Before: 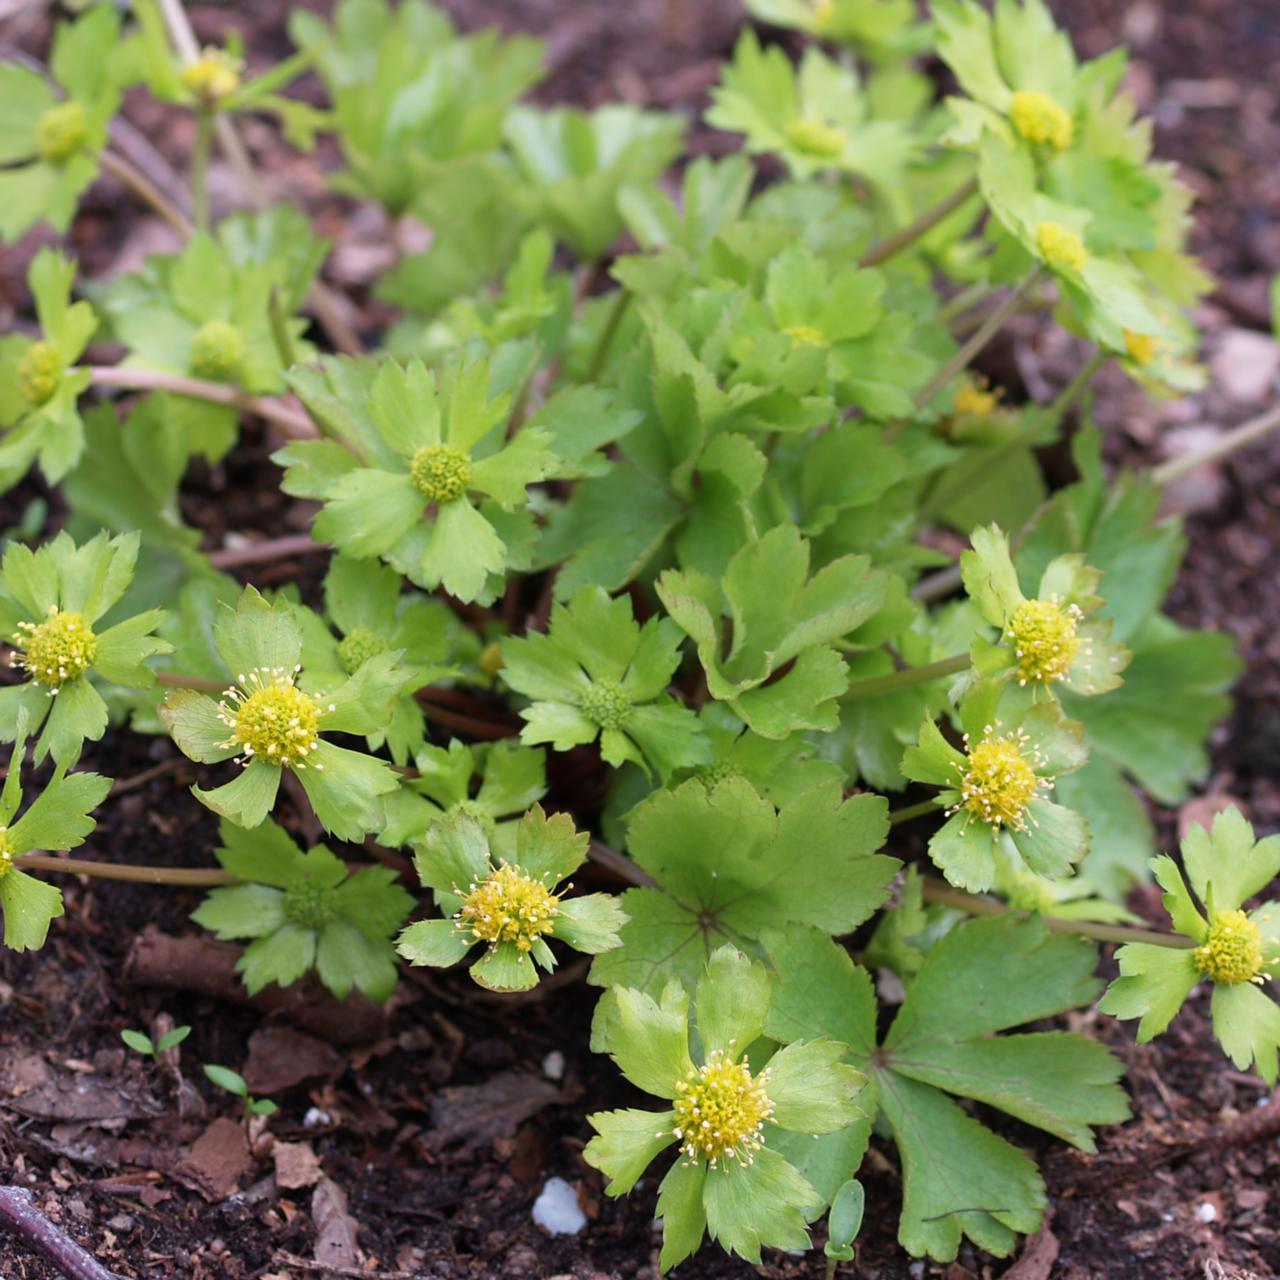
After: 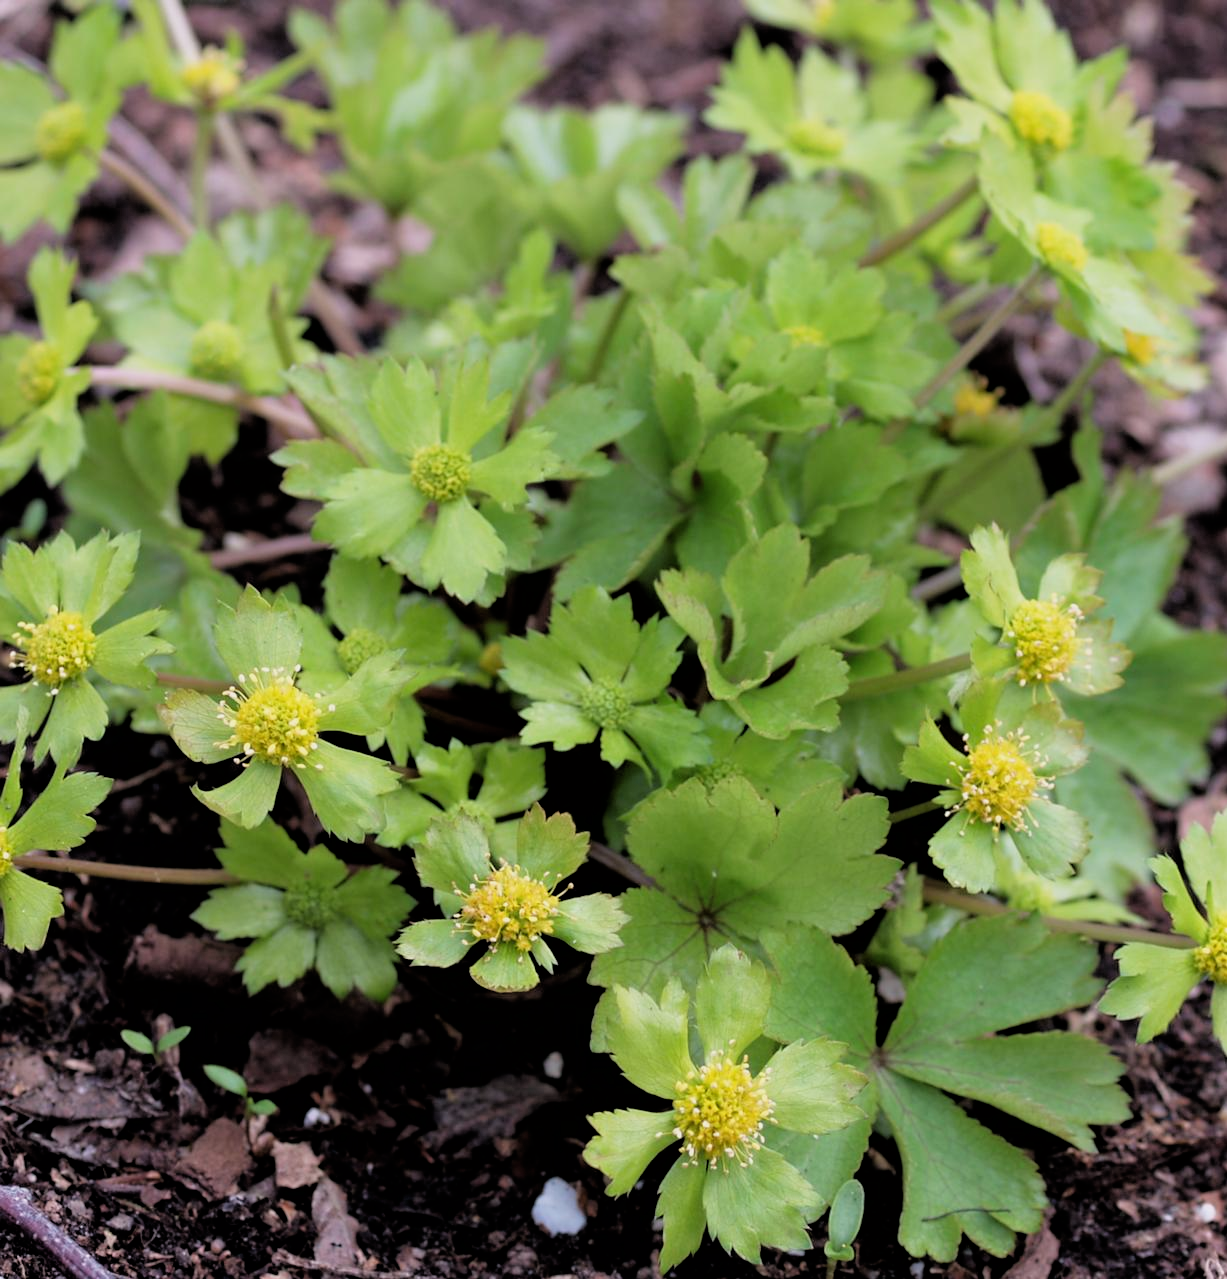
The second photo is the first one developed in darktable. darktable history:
crop: right 4.126%, bottom 0.031%
filmic rgb: black relative exposure -3.92 EV, white relative exposure 3.14 EV, hardness 2.87
color zones: curves: ch1 [(0.077, 0.436) (0.25, 0.5) (0.75, 0.5)]
